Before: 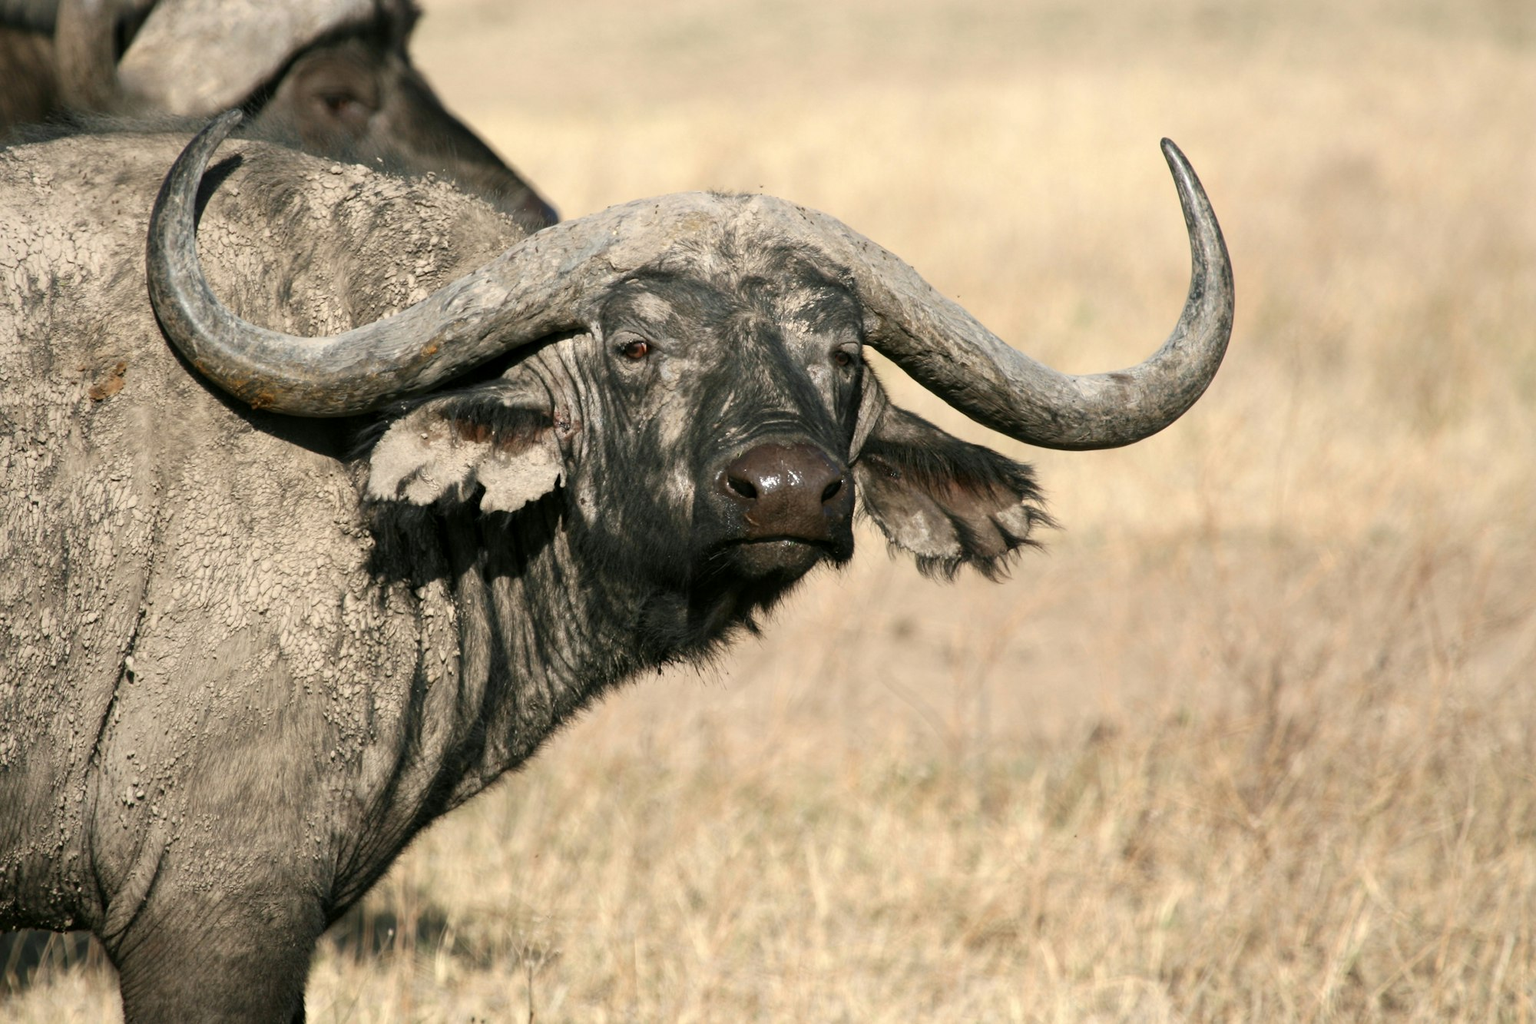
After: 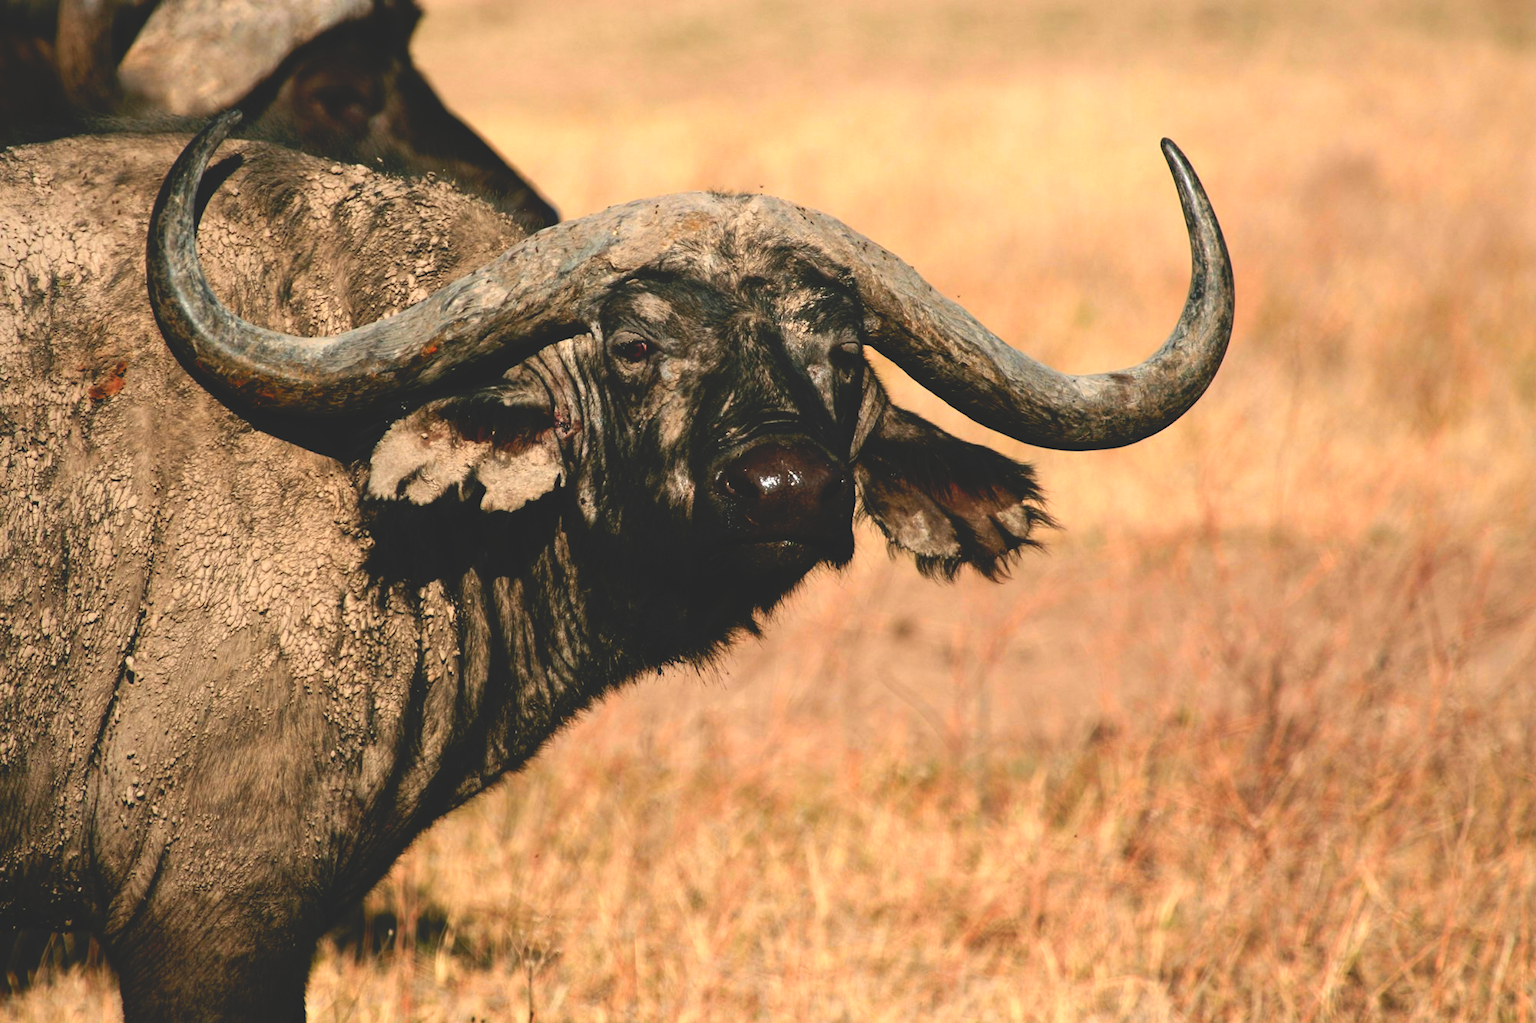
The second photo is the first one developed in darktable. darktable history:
color zones: curves: ch1 [(0.24, 0.629) (0.75, 0.5)]; ch2 [(0.255, 0.454) (0.745, 0.491)], mix 102.12%
base curve: curves: ch0 [(0, 0.02) (0.083, 0.036) (1, 1)], preserve colors none
